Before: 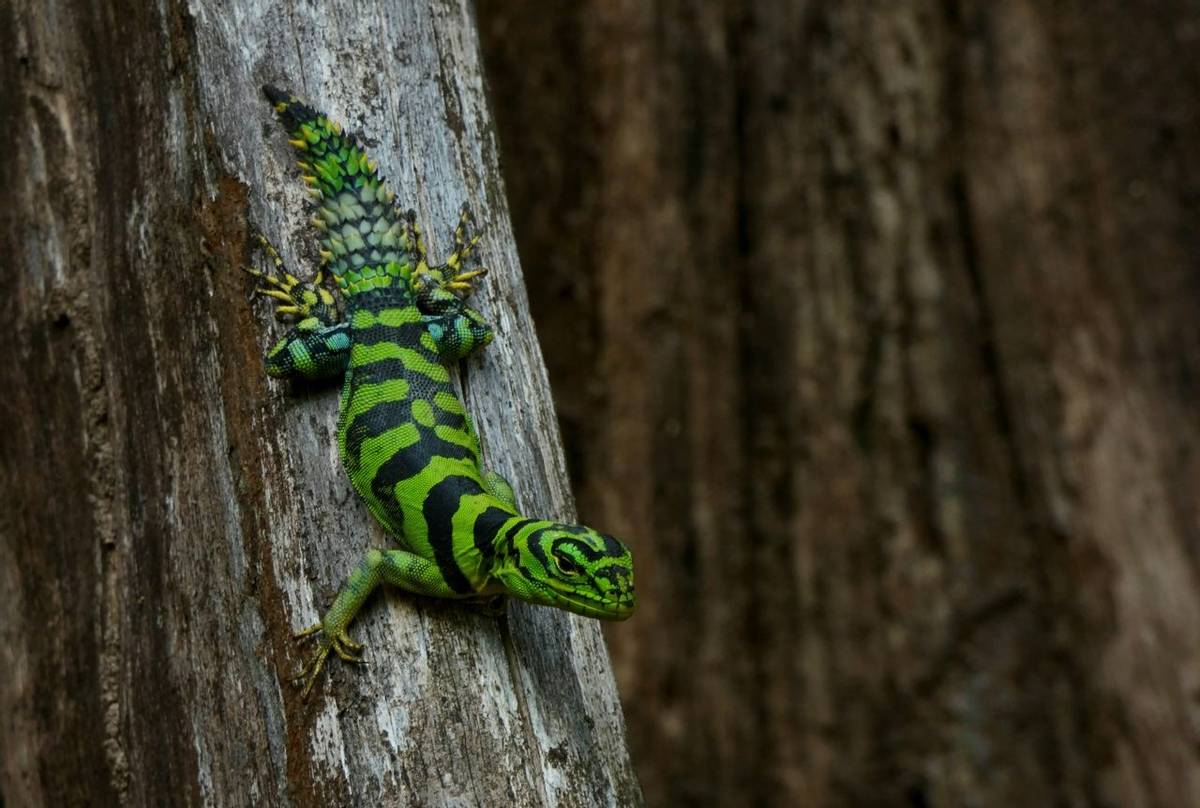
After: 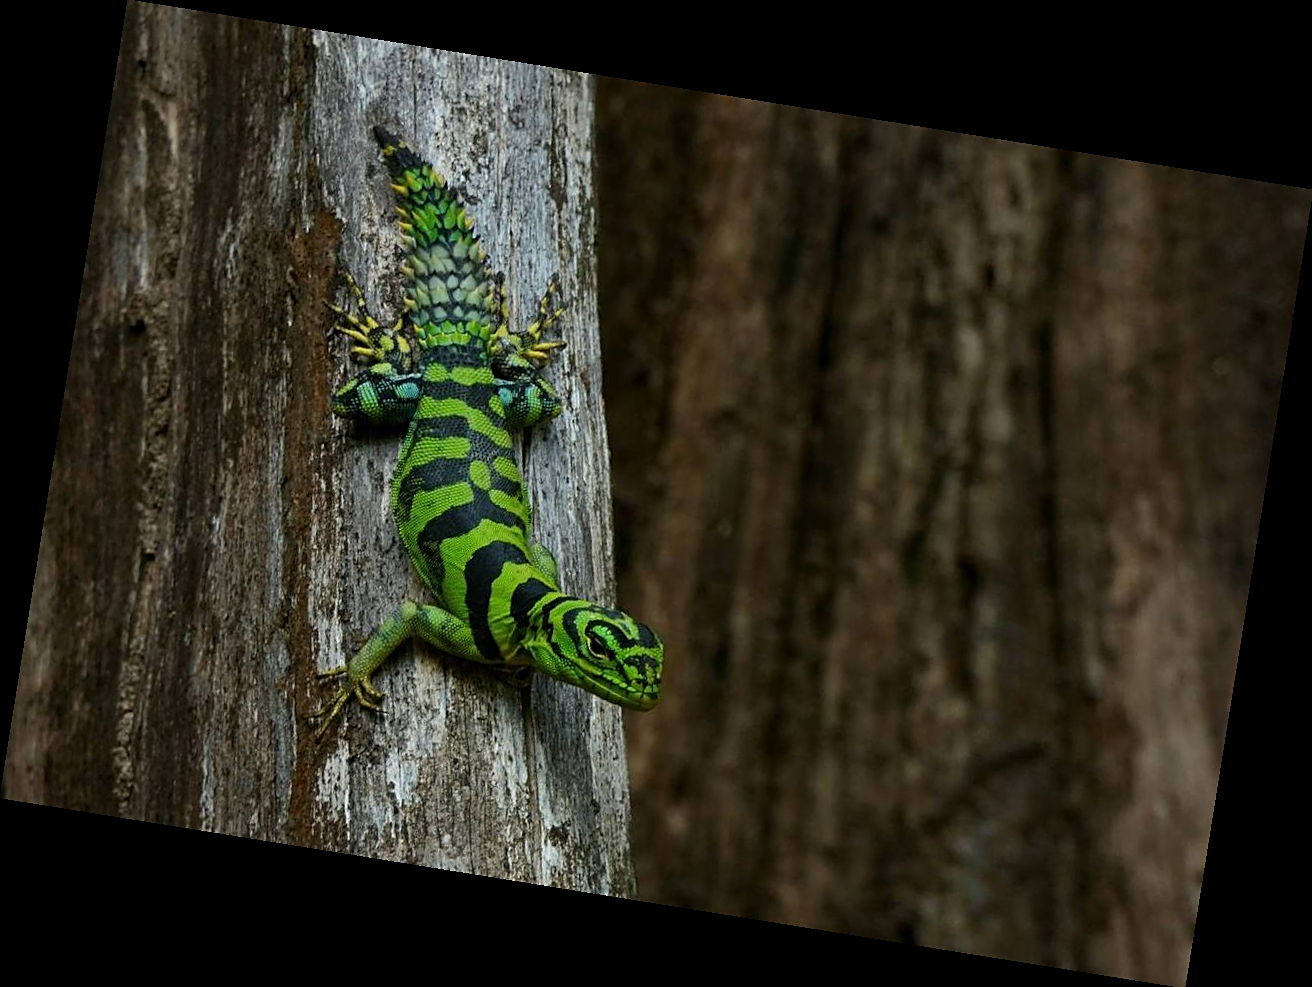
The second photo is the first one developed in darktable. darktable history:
sharpen: on, module defaults
rotate and perspective: rotation 9.12°, automatic cropping off
